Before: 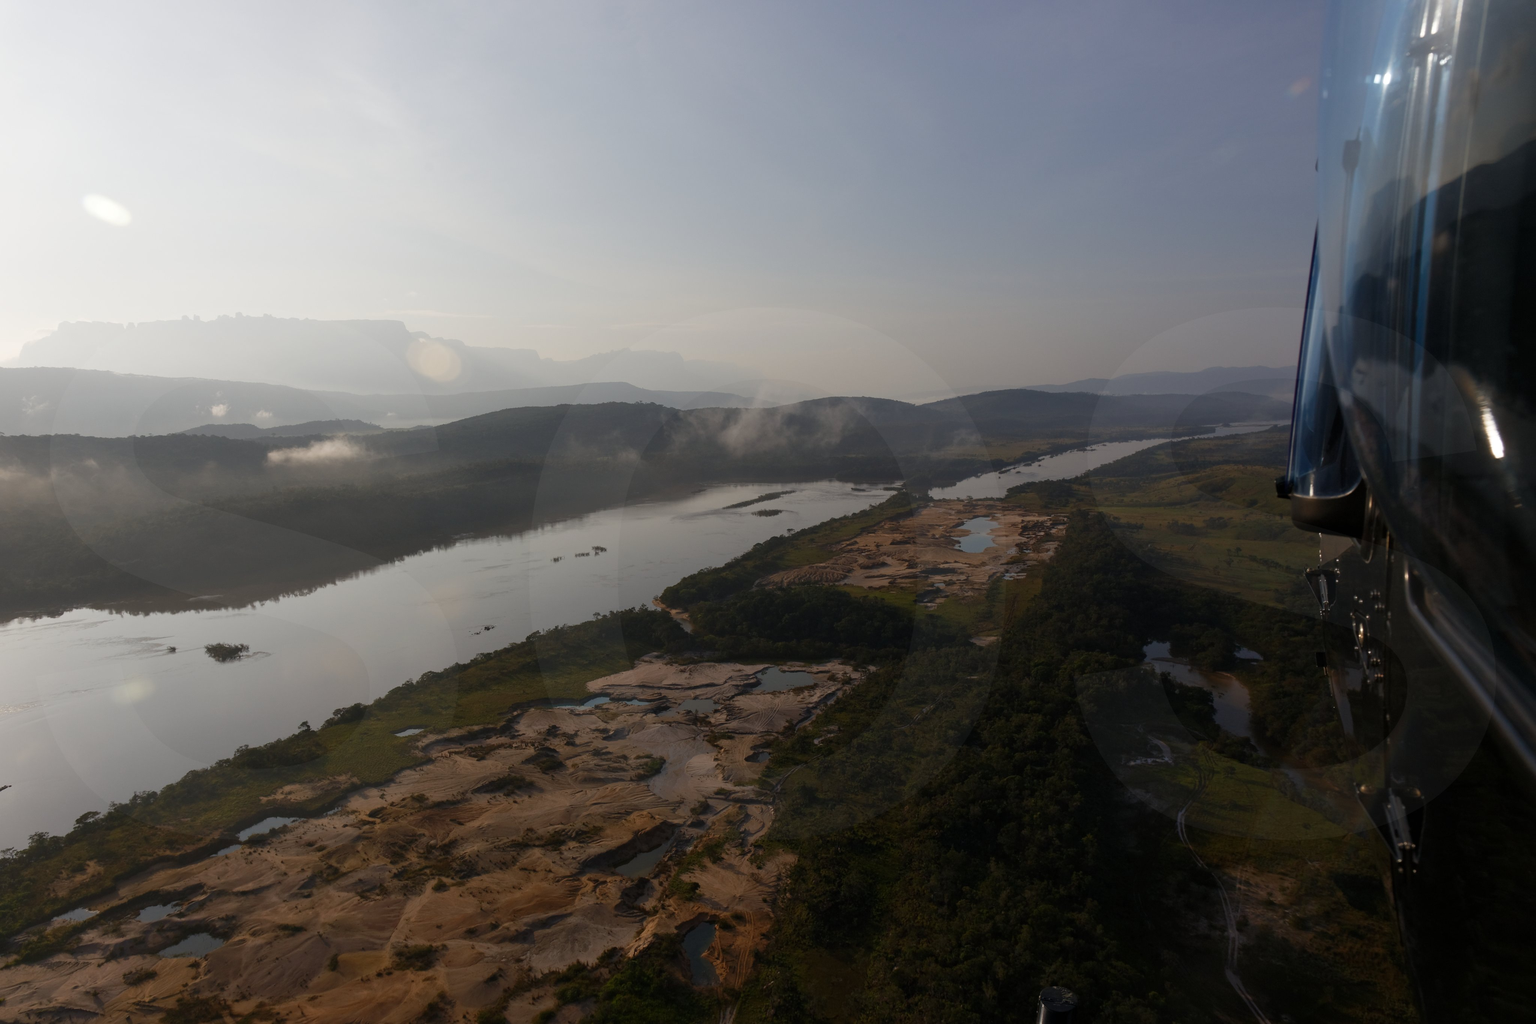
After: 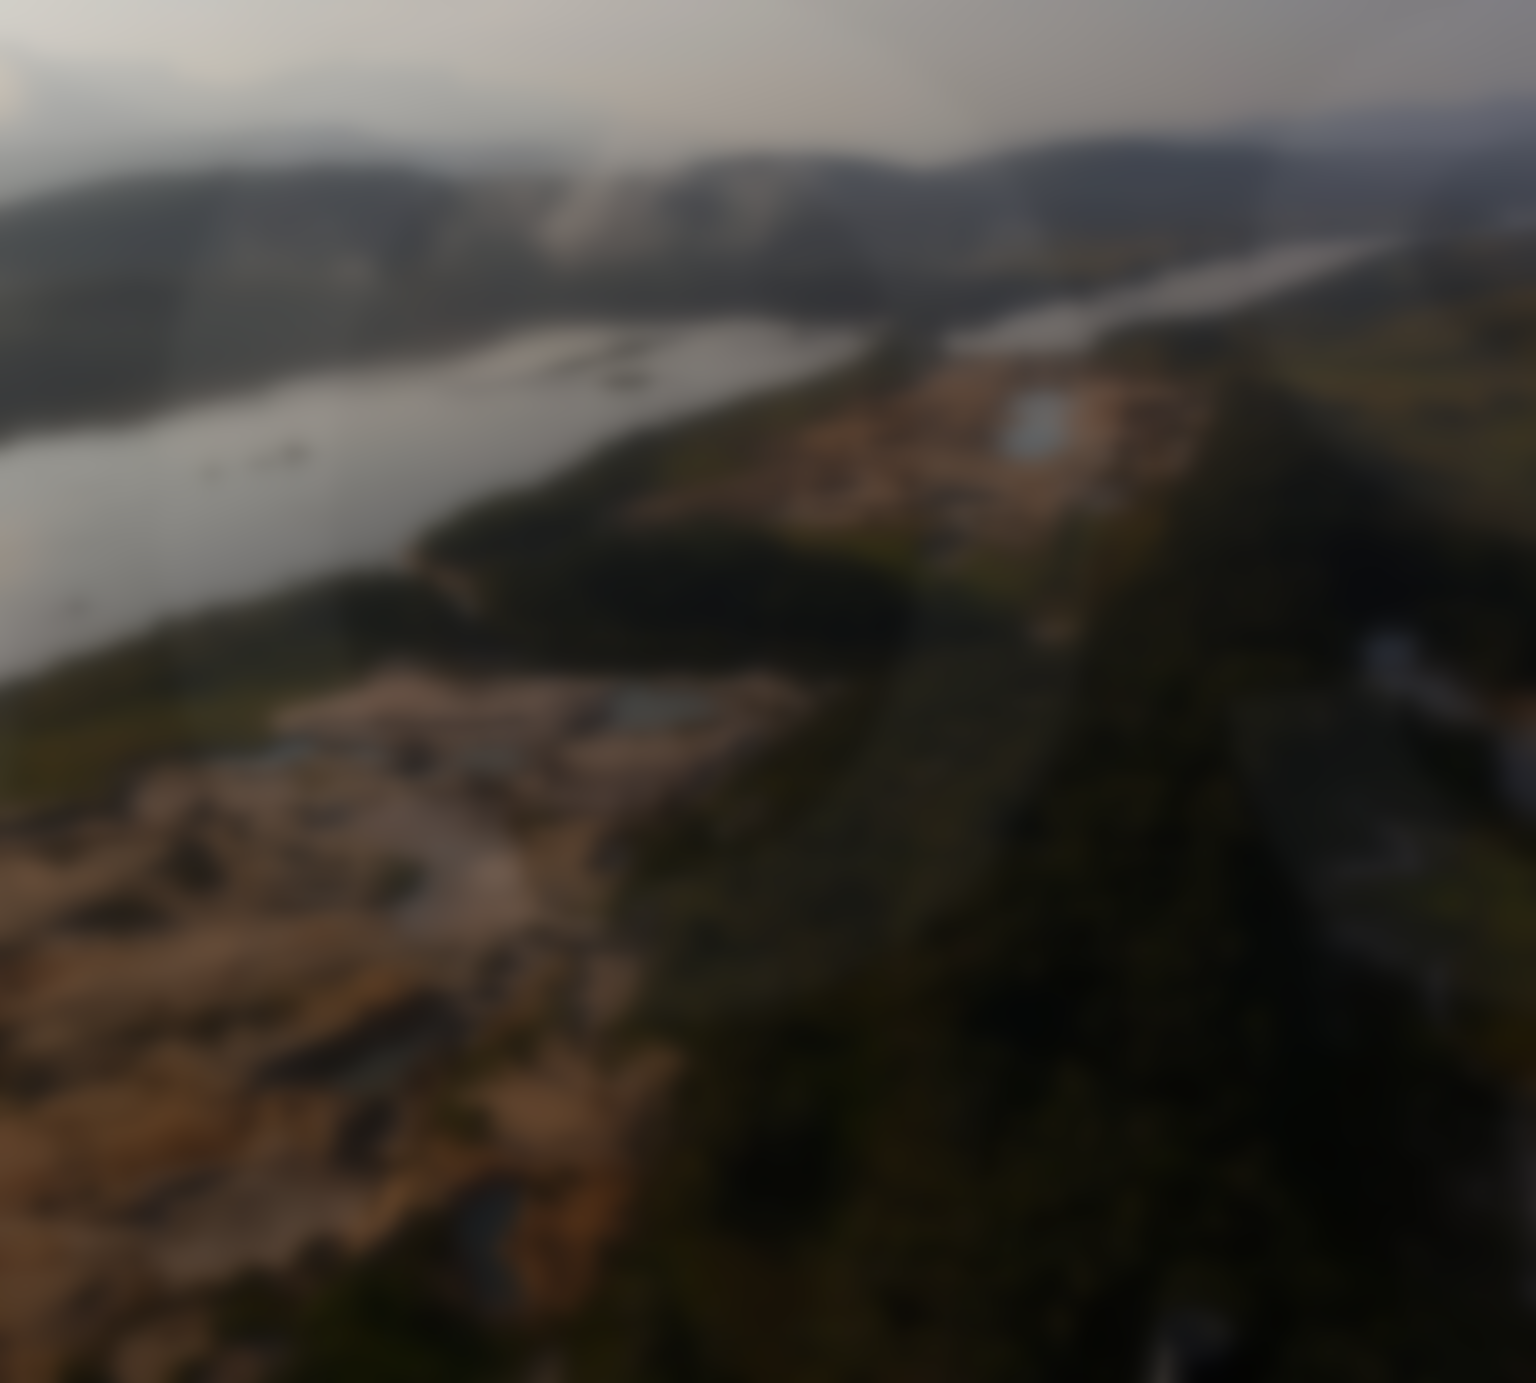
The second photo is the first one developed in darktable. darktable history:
lowpass: radius 16, unbound 0
crop and rotate: left 29.237%, top 31.152%, right 19.807%
